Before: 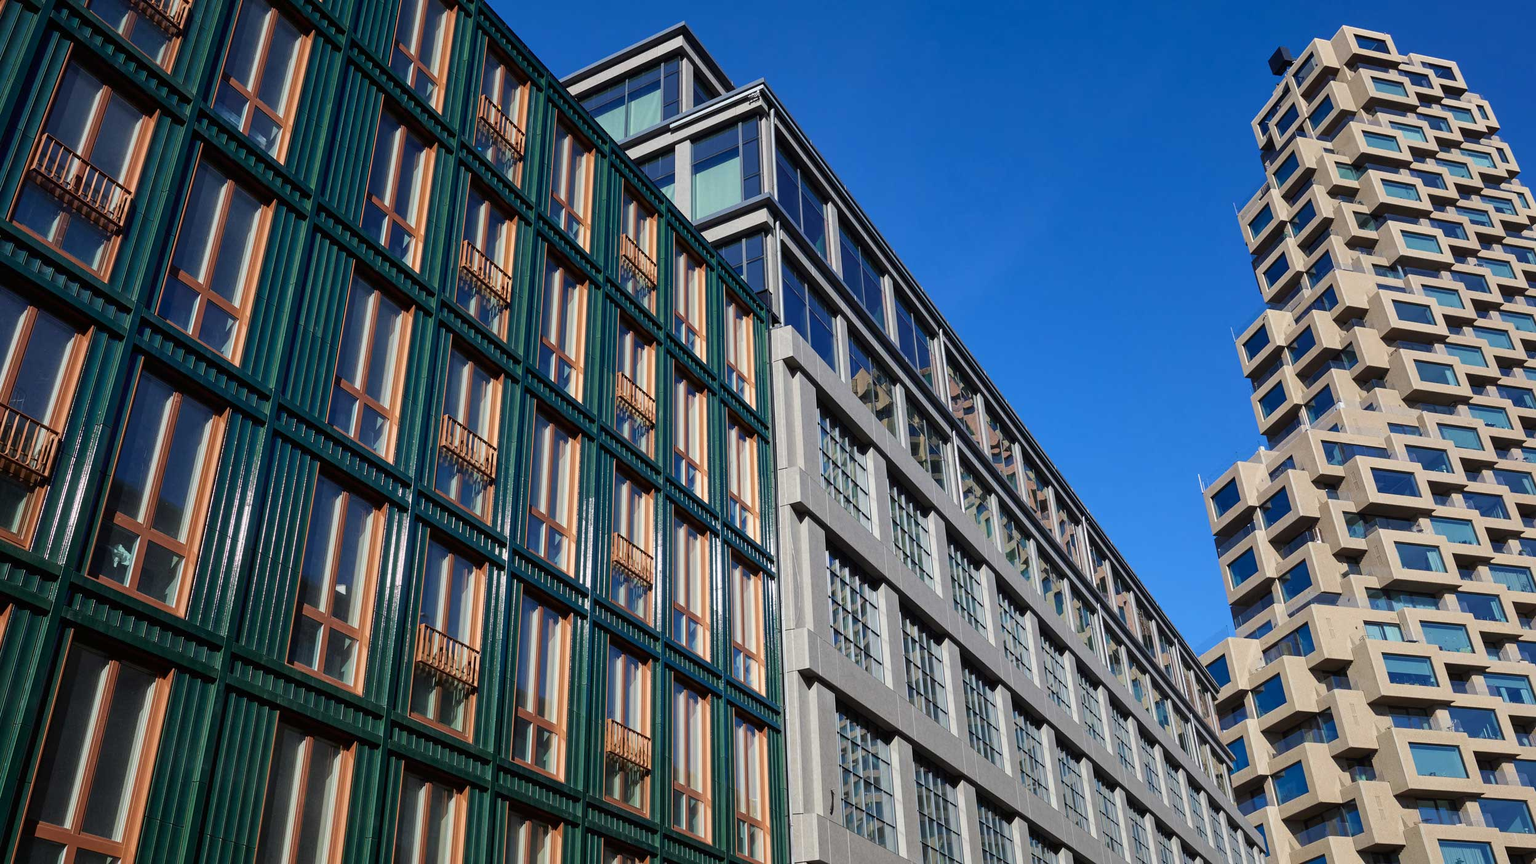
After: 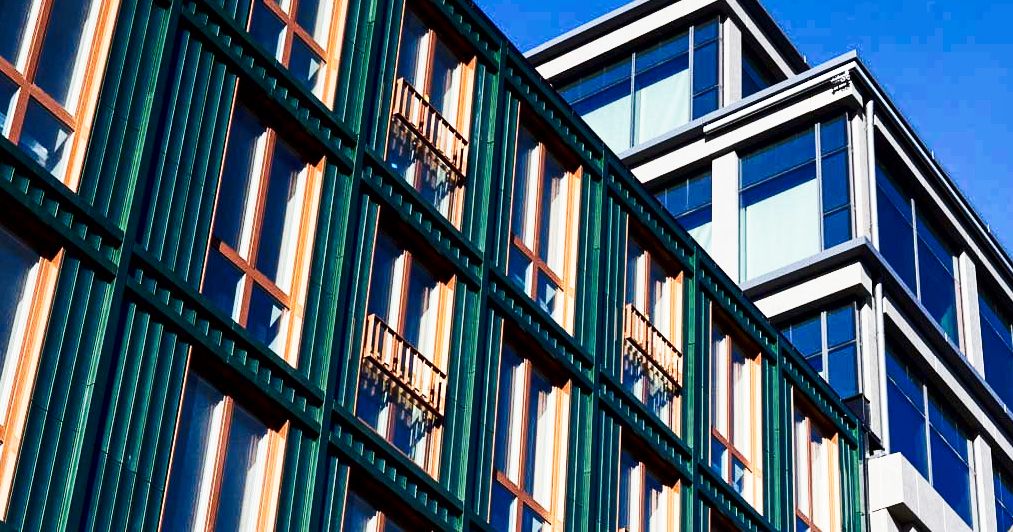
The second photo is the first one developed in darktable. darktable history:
contrast brightness saturation: contrast 0.22
exposure: exposure -0.041 EV, compensate highlight preservation false
crop: left 15.452%, top 5.459%, right 43.956%, bottom 56.62%
local contrast: mode bilateral grid, contrast 25, coarseness 50, detail 123%, midtone range 0.2
tone curve: curves: ch0 [(0, 0) (0.003, 0.003) (0.011, 0.013) (0.025, 0.028) (0.044, 0.05) (0.069, 0.078) (0.1, 0.113) (0.136, 0.153) (0.177, 0.2) (0.224, 0.271) (0.277, 0.374) (0.335, 0.47) (0.399, 0.574) (0.468, 0.688) (0.543, 0.79) (0.623, 0.859) (0.709, 0.919) (0.801, 0.957) (0.898, 0.978) (1, 1)], preserve colors none
